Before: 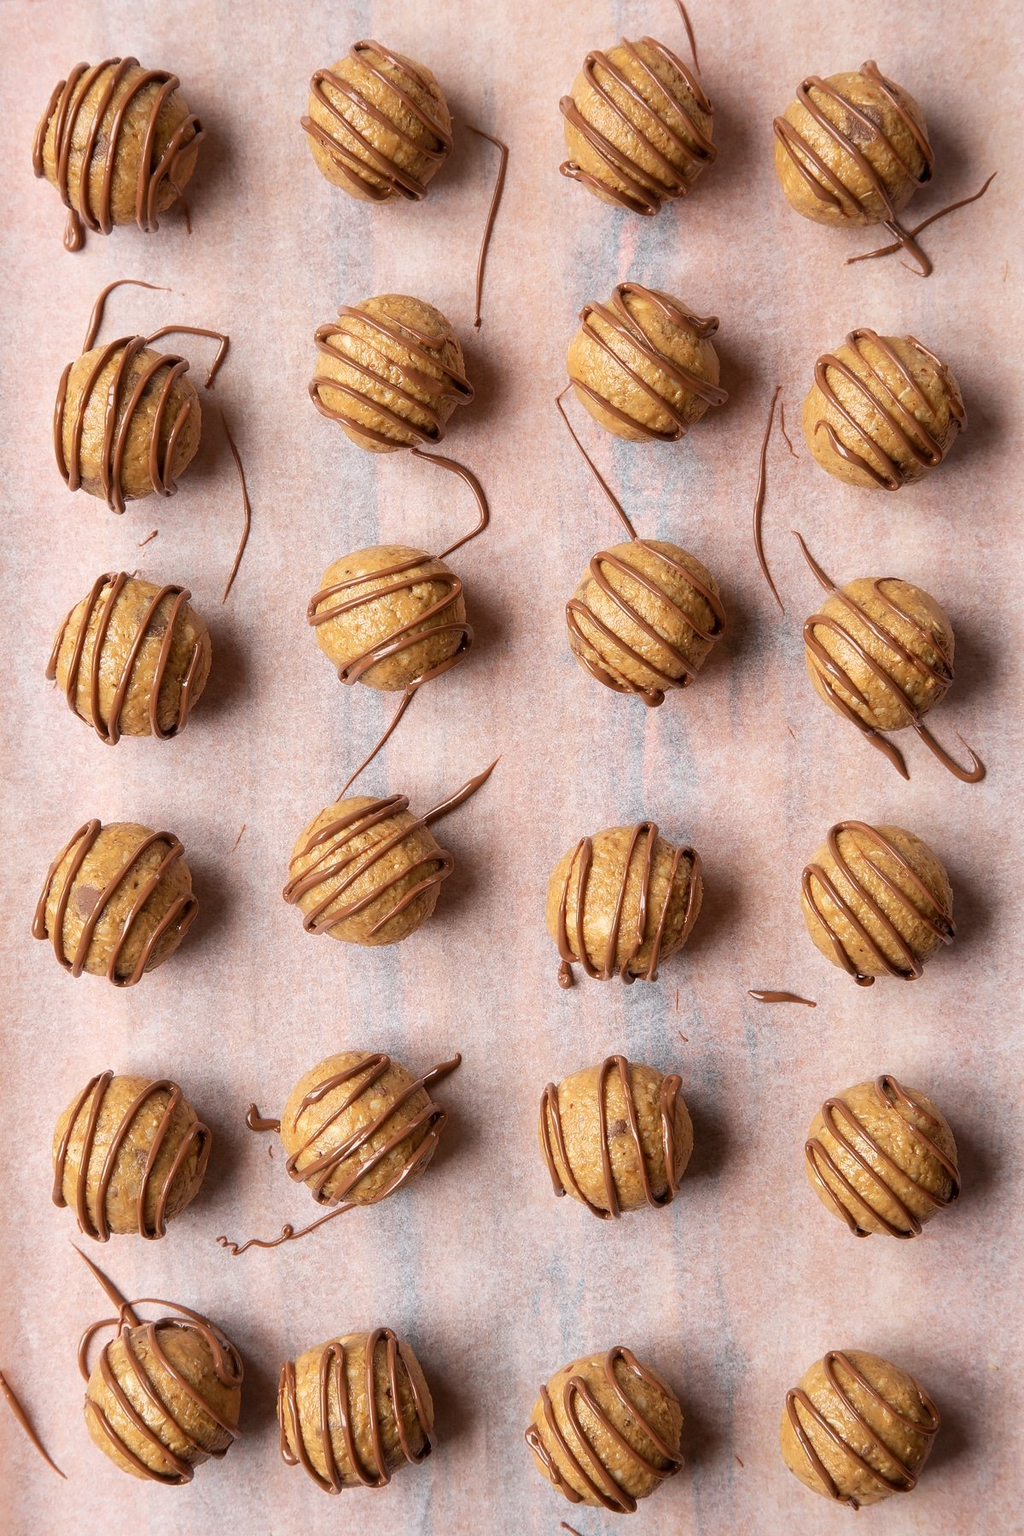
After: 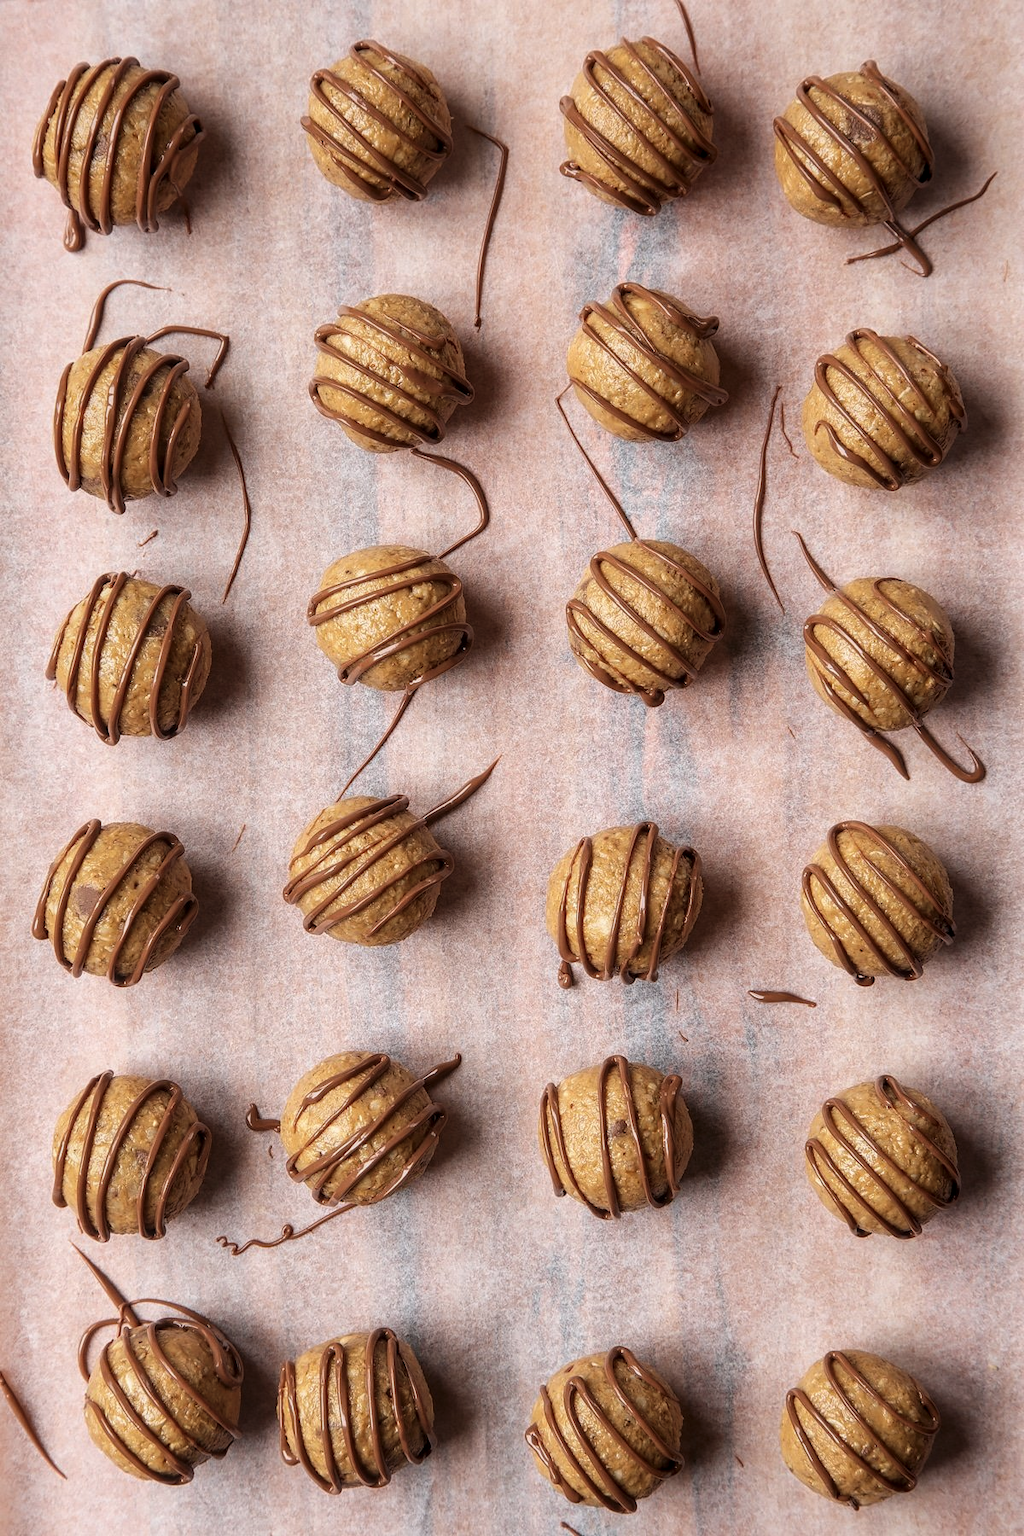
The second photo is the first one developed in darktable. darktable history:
contrast equalizer: y [[0.535, 0.543, 0.548, 0.548, 0.542, 0.532], [0.5 ×6], [0.5 ×6], [0 ×6], [0 ×6]], mix -0.197
local contrast: detail 150%
exposure: black level correction -0.014, exposure -0.196 EV, compensate exposure bias true, compensate highlight preservation false
